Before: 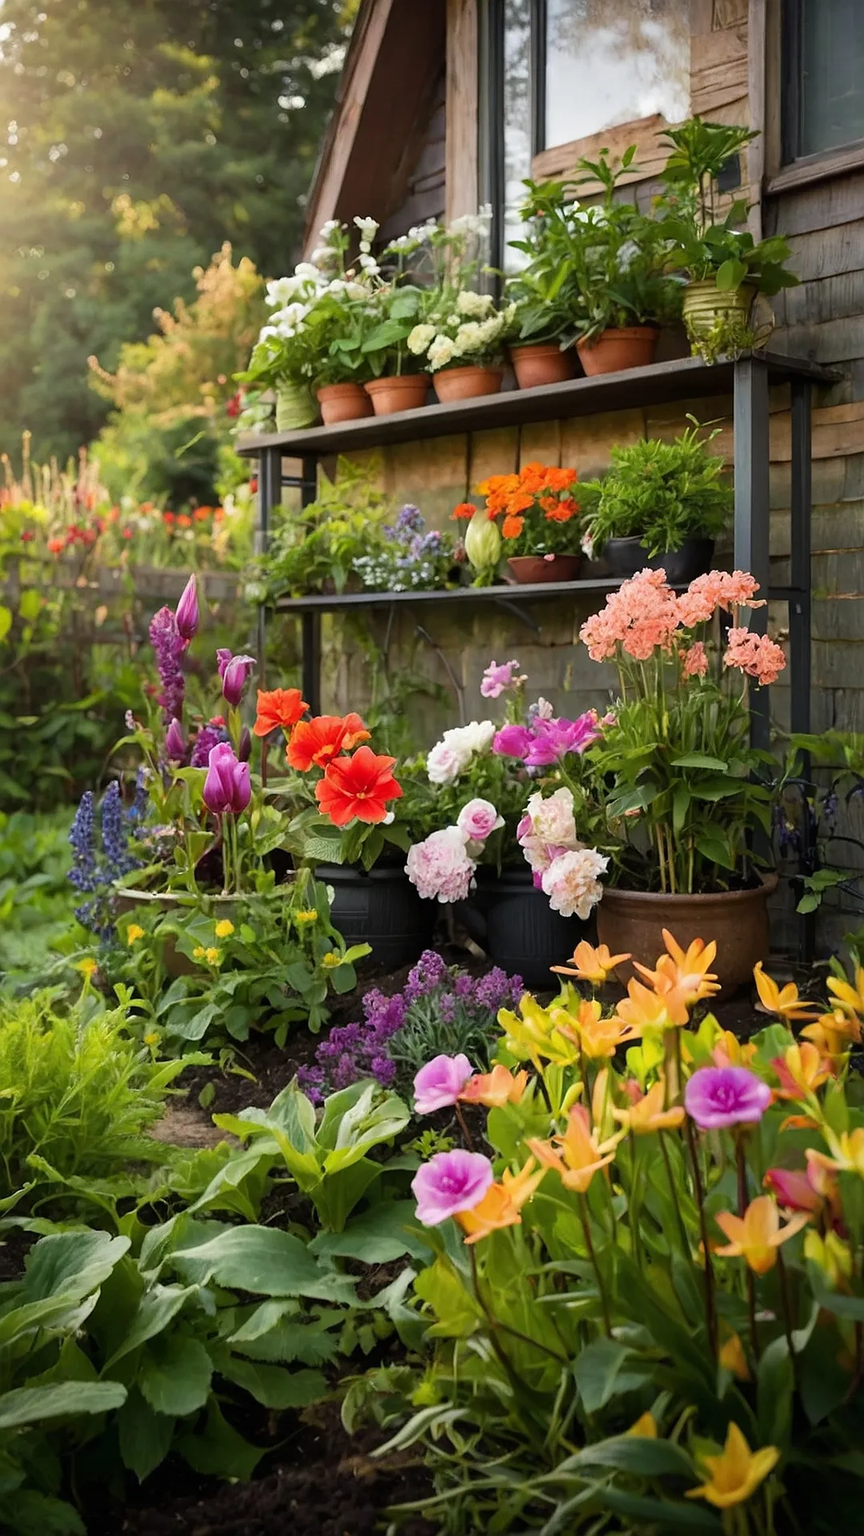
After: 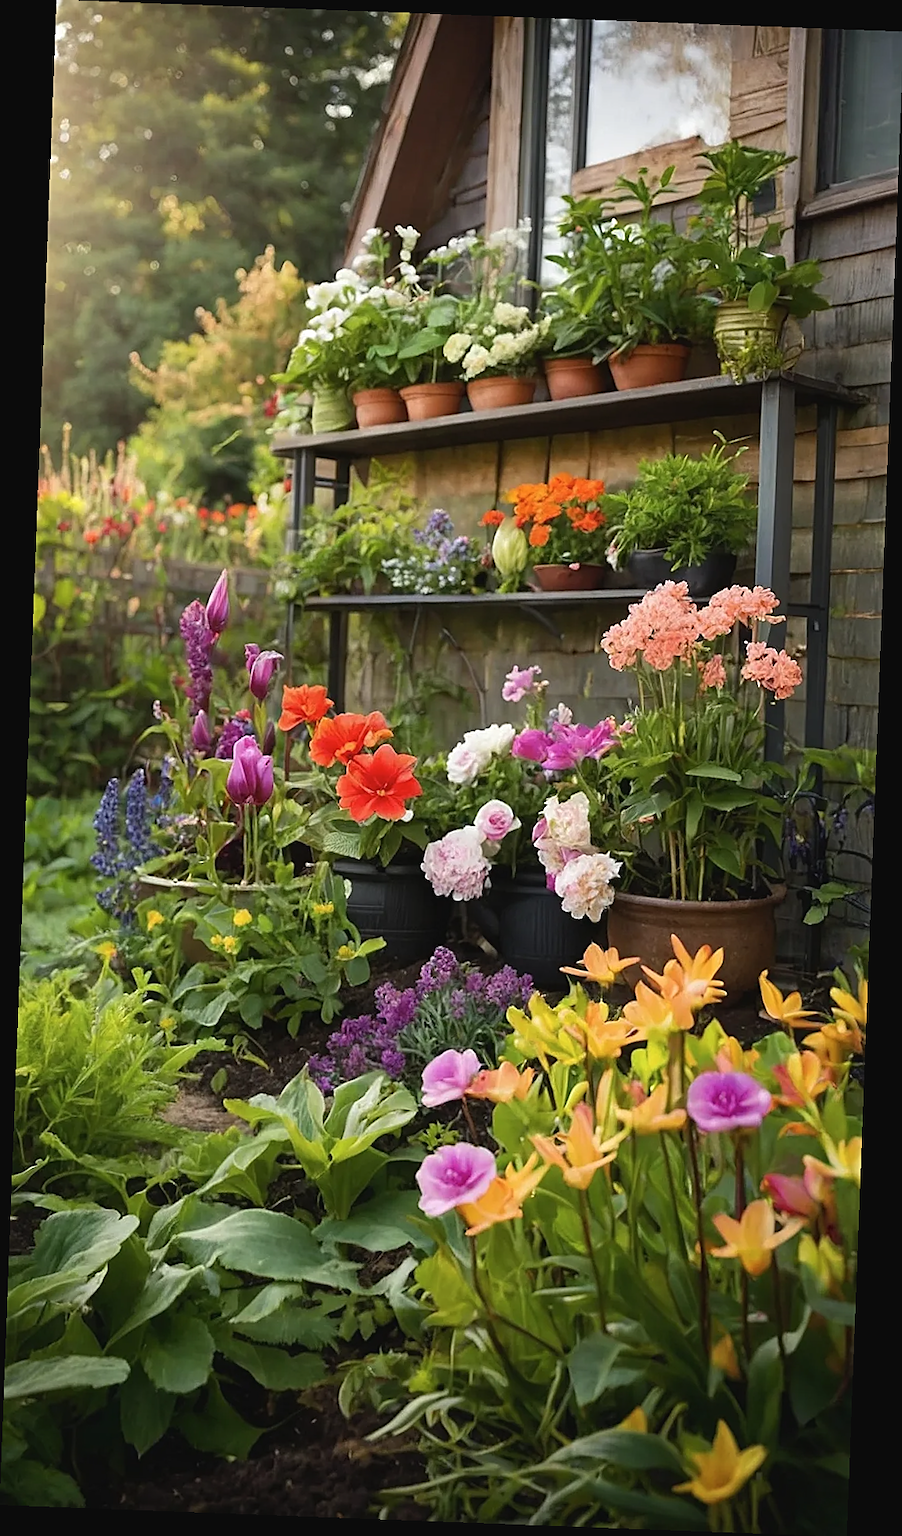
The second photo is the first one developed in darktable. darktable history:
sharpen: on, module defaults
rotate and perspective: rotation 2.17°, automatic cropping off
contrast brightness saturation: contrast -0.08, brightness -0.04, saturation -0.11
exposure: exposure 0.207 EV, compensate highlight preservation false
